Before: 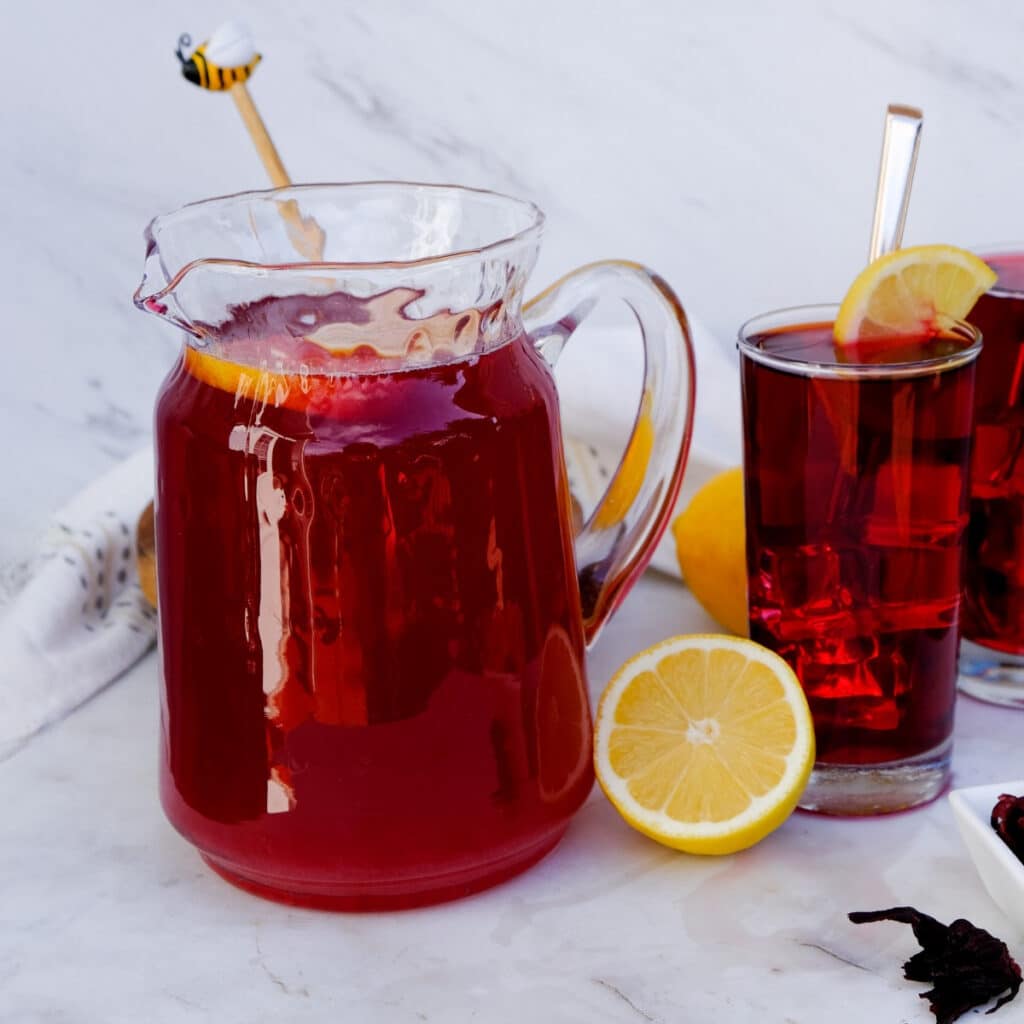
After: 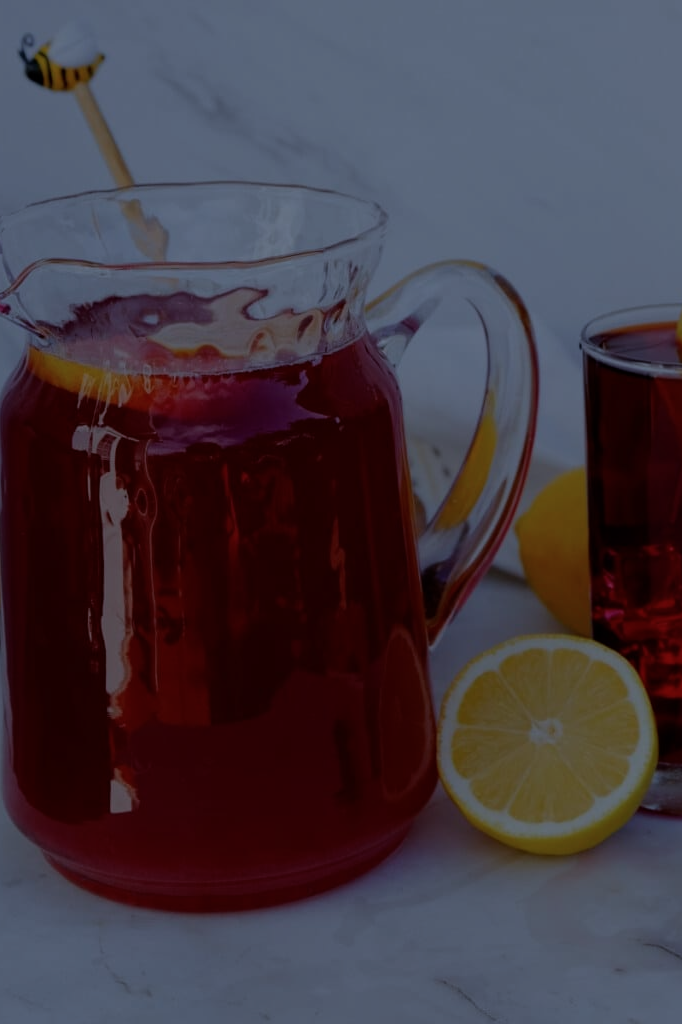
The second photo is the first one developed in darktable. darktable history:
color calibration: x 0.38, y 0.39, temperature 4086.04 K
exposure: exposure -2.446 EV, compensate highlight preservation false
crop: left 15.419%, right 17.914%
